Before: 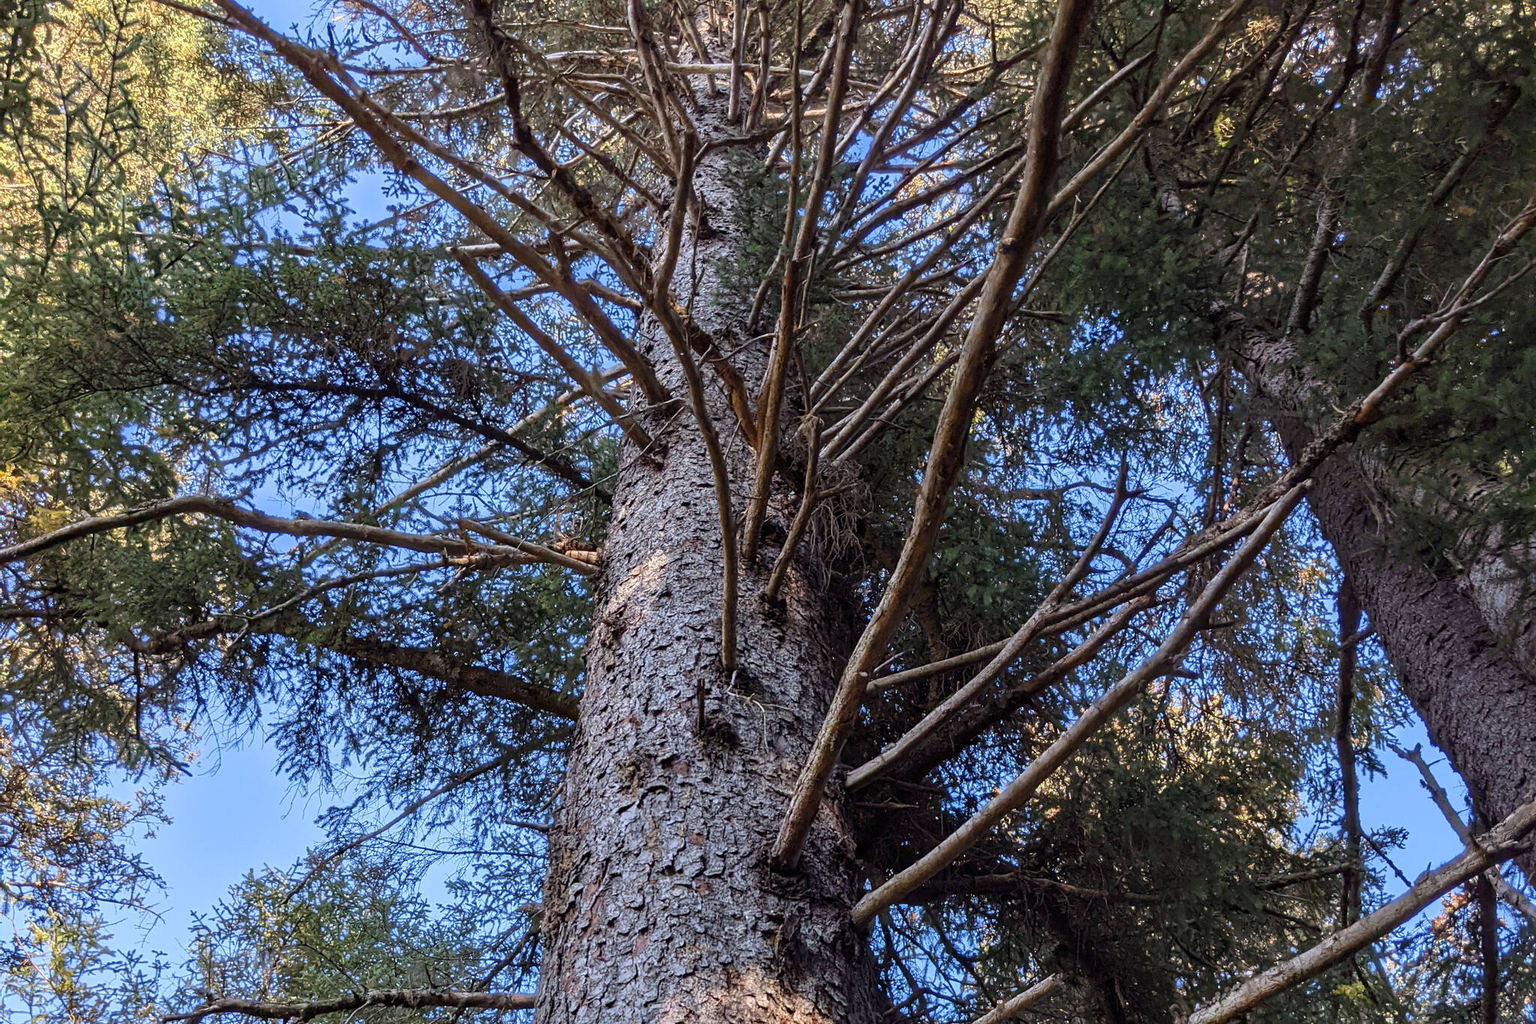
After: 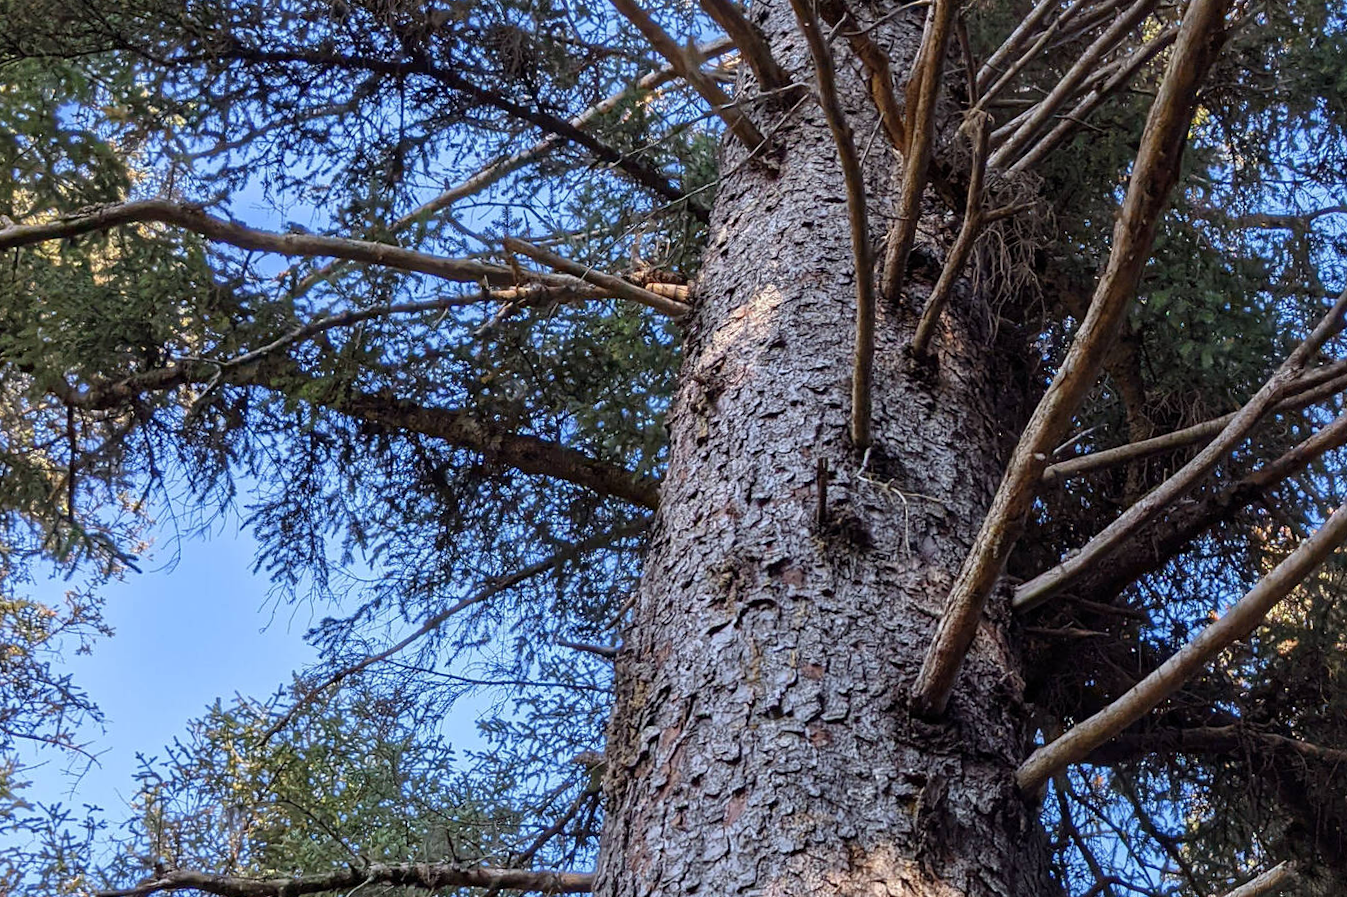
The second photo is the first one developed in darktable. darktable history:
crop and rotate: angle -1.24°, left 3.825%, top 32.111%, right 28.282%
